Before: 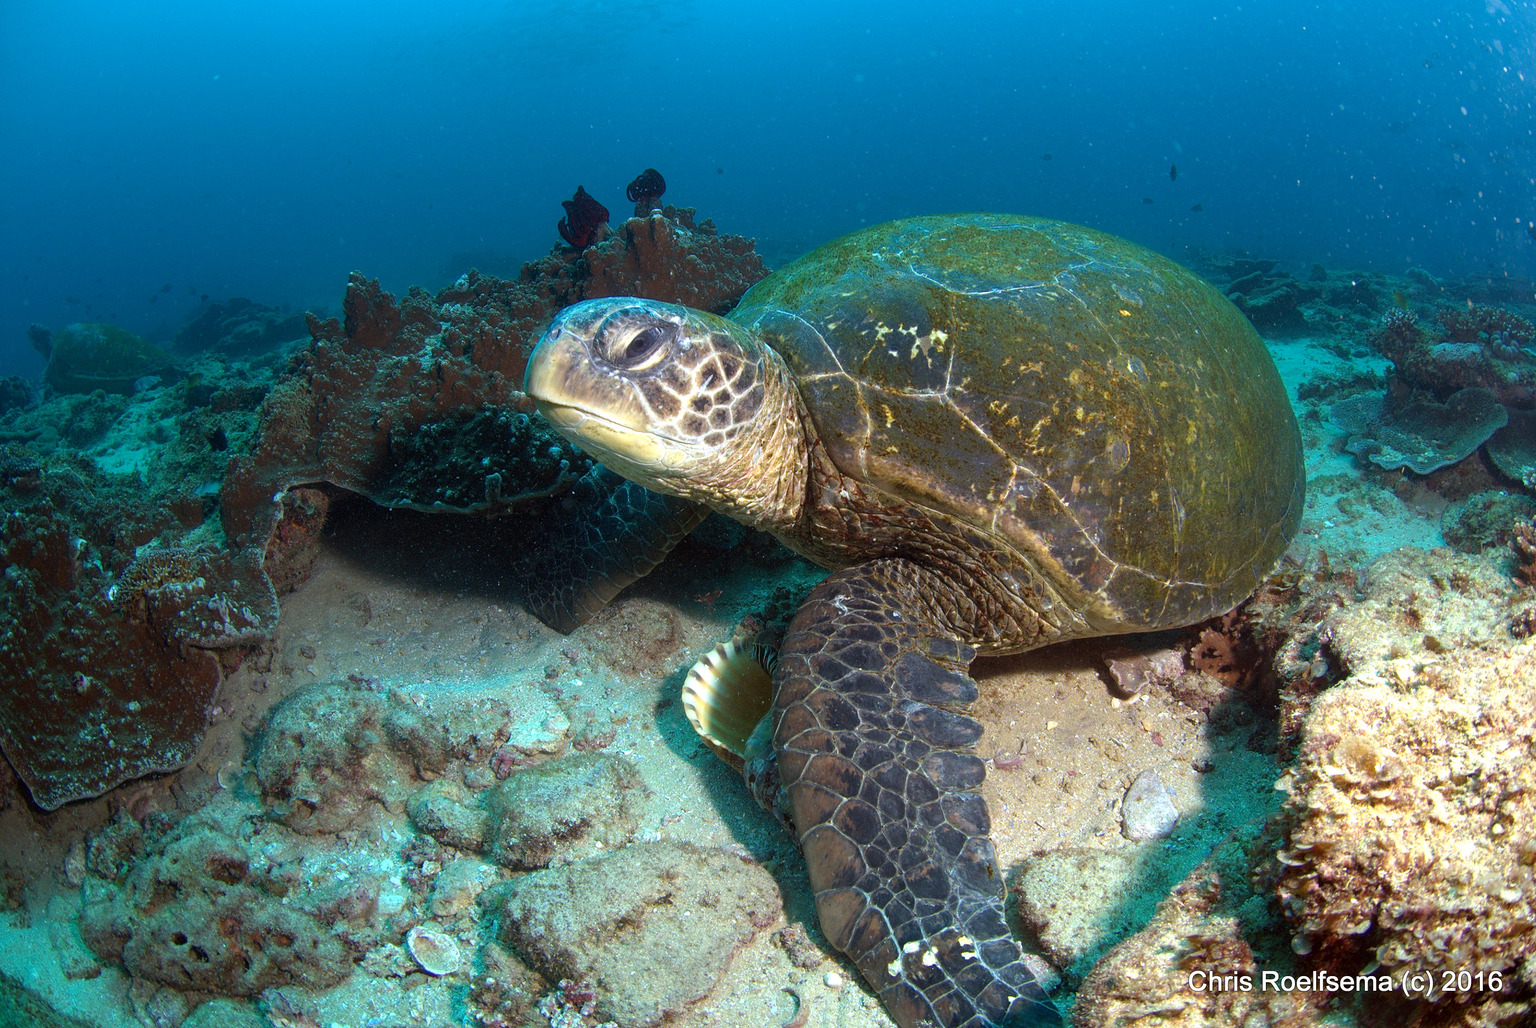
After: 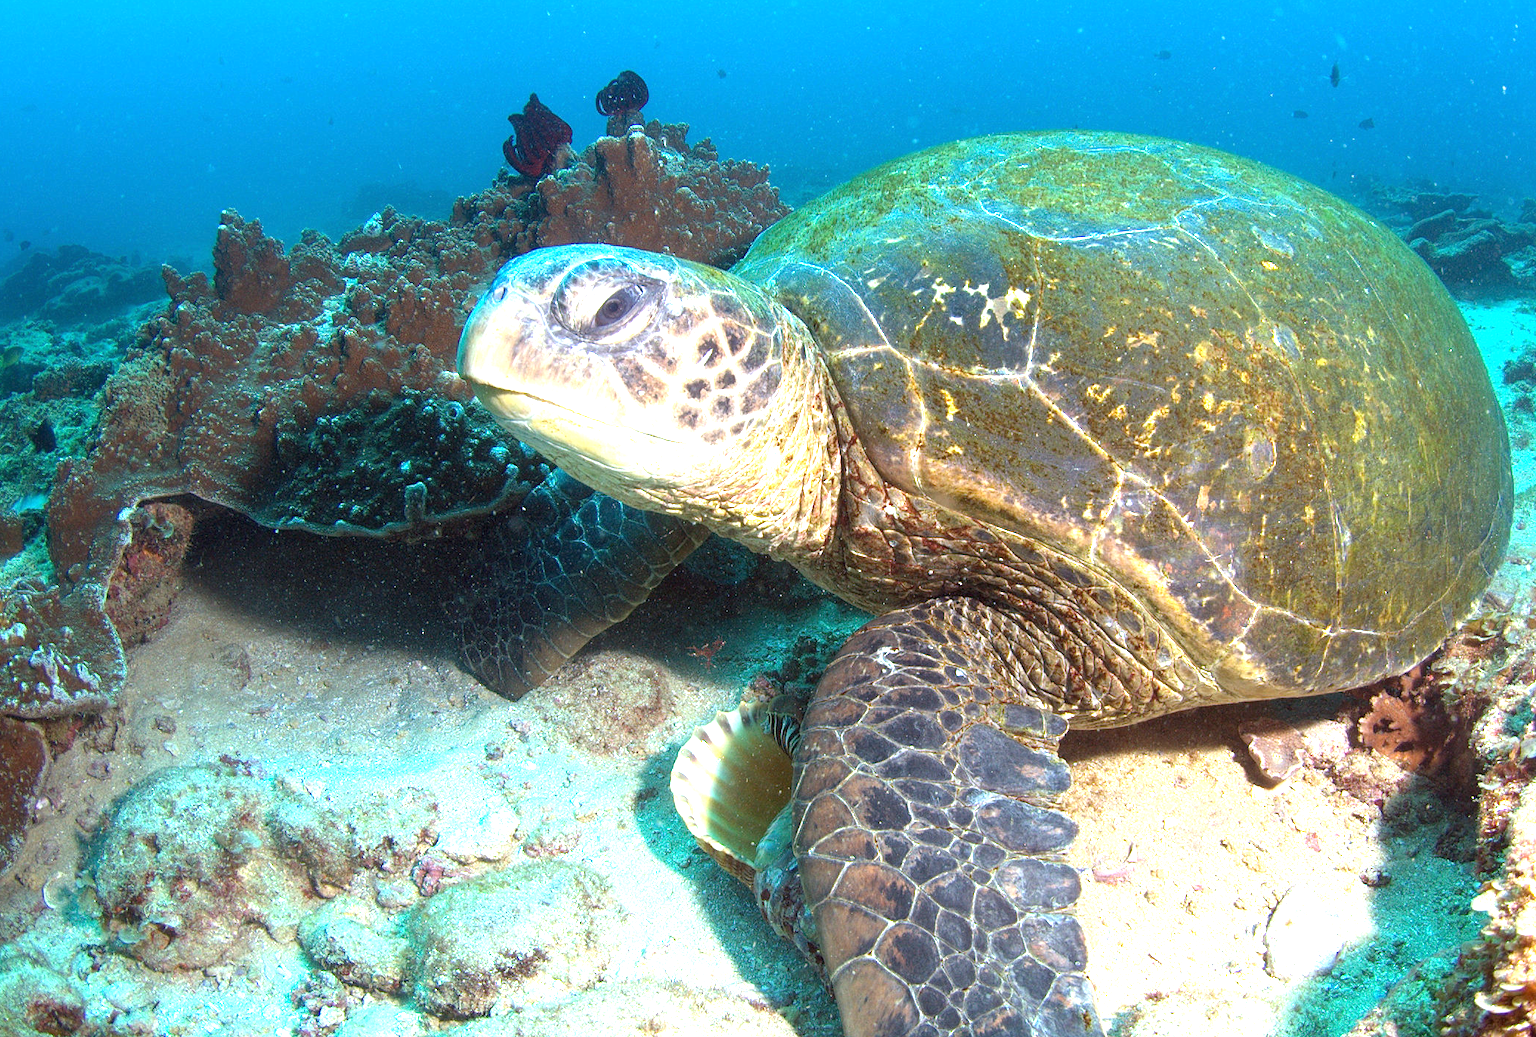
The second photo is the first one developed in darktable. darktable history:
exposure: black level correction 0, exposure 1.515 EV, compensate highlight preservation false
crop and rotate: left 12.133%, top 11.351%, right 13.867%, bottom 13.916%
